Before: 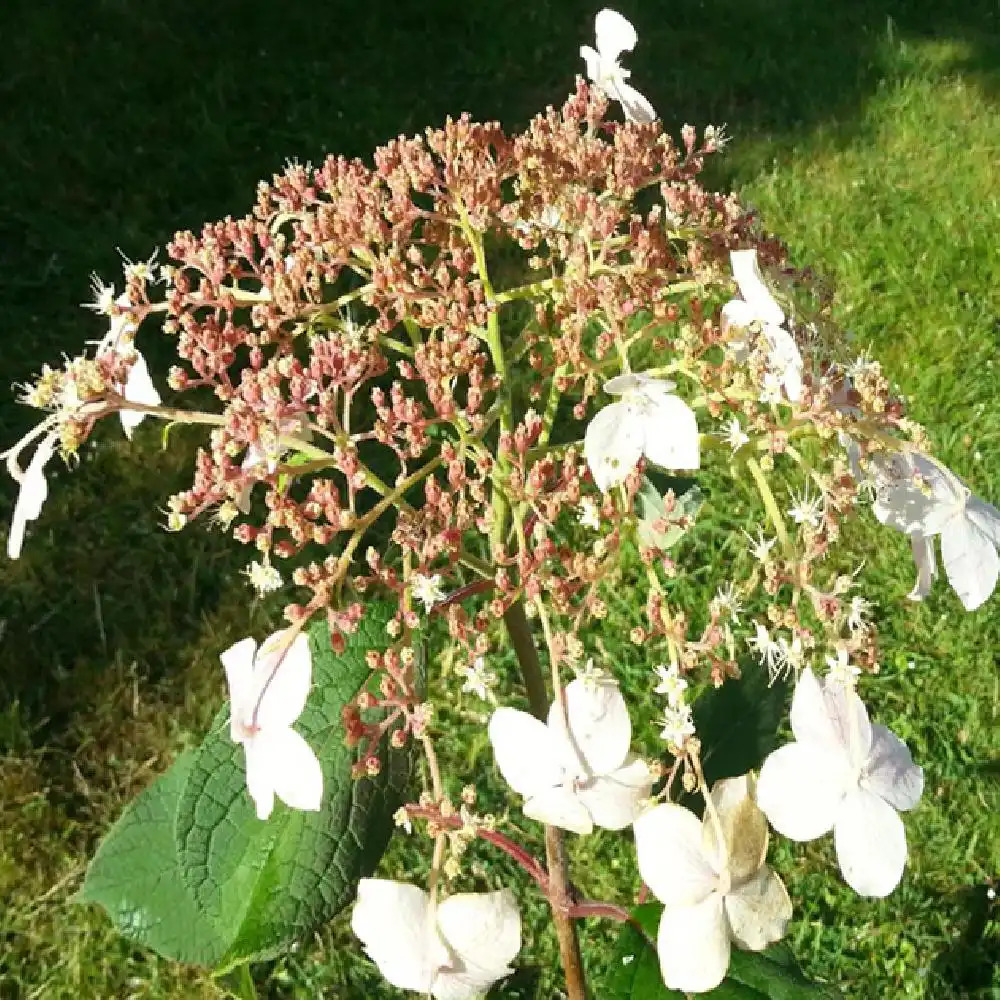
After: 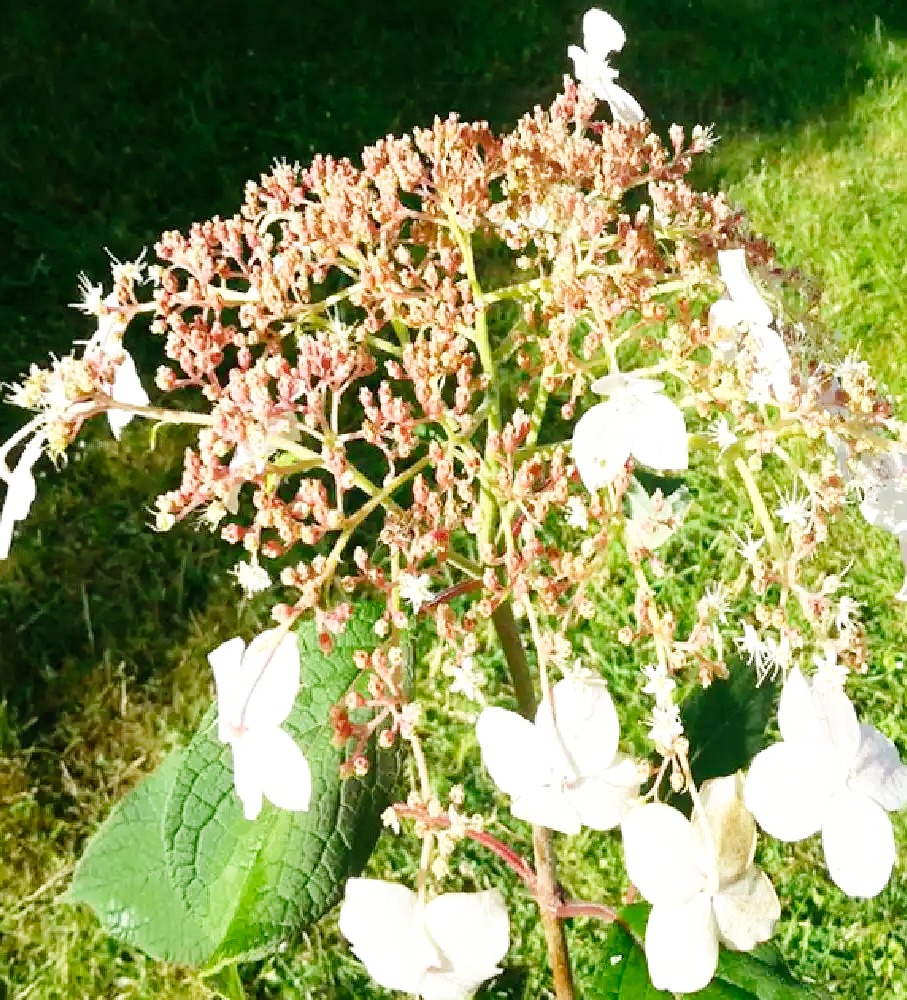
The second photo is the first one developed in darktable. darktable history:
base curve: curves: ch0 [(0, 0) (0.008, 0.007) (0.022, 0.029) (0.048, 0.089) (0.092, 0.197) (0.191, 0.399) (0.275, 0.534) (0.357, 0.65) (0.477, 0.78) (0.542, 0.833) (0.799, 0.973) (1, 1)], preserve colors none
crop and rotate: left 1.228%, right 8.056%
